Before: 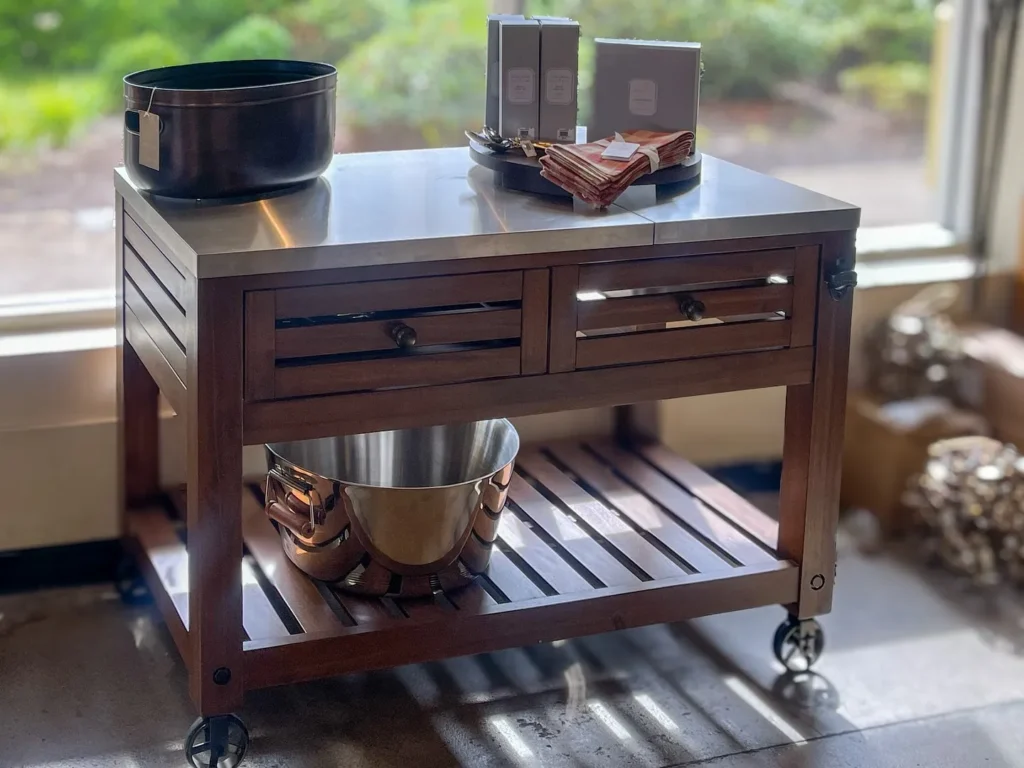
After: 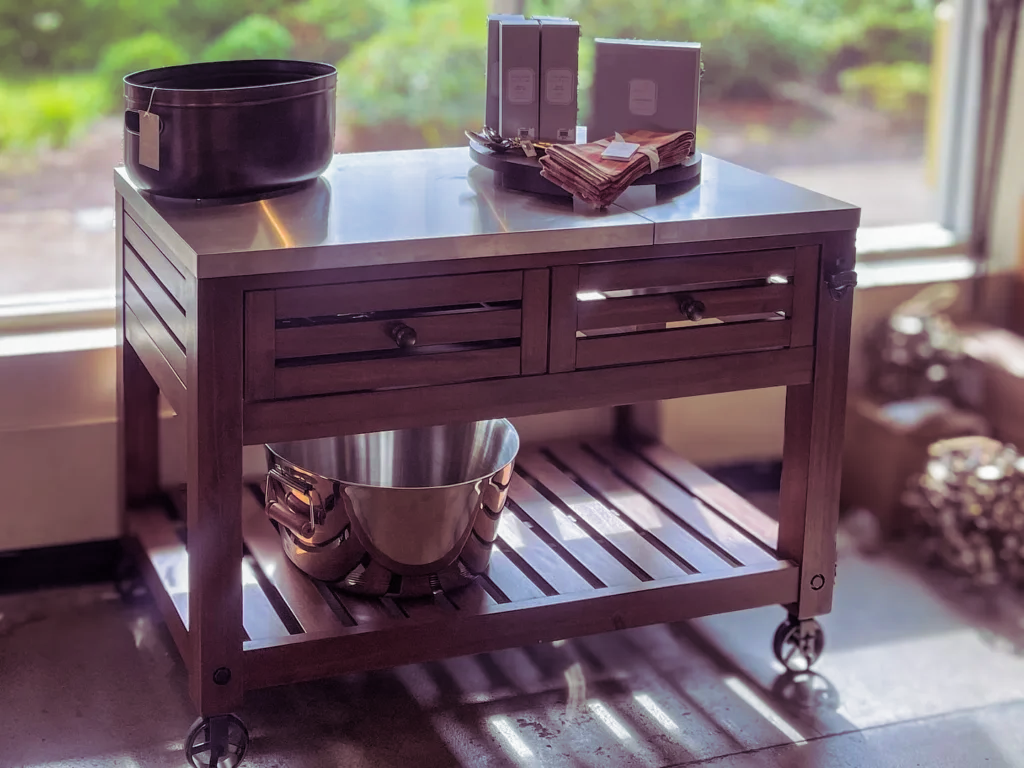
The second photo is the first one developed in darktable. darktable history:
split-toning: shadows › hue 316.8°, shadows › saturation 0.47, highlights › hue 201.6°, highlights › saturation 0, balance -41.97, compress 28.01%
velvia: on, module defaults
